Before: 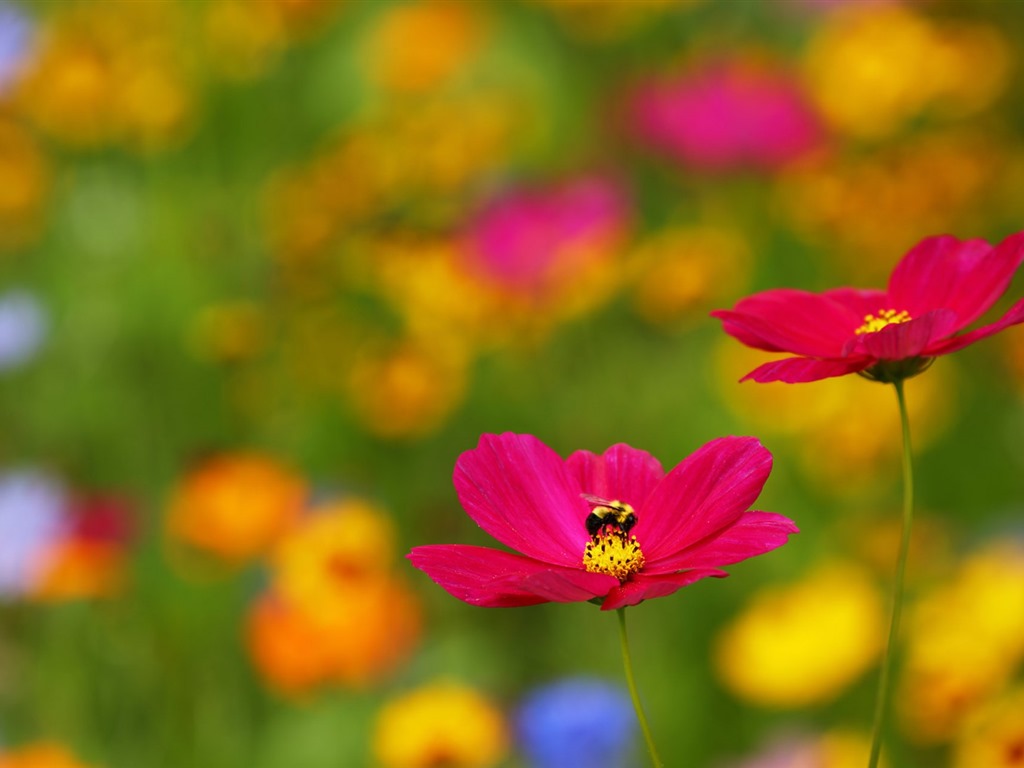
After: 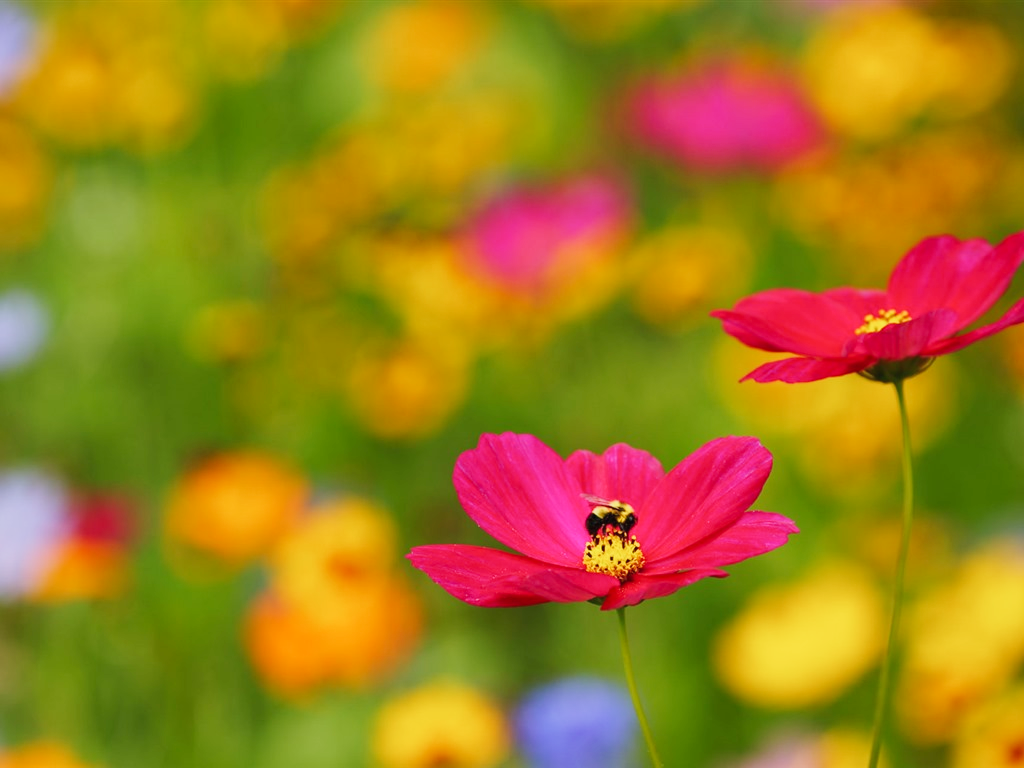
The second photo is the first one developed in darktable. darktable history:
tone curve: curves: ch0 [(0, 0.017) (0.239, 0.277) (0.508, 0.593) (0.826, 0.855) (1, 0.945)]; ch1 [(0, 0) (0.401, 0.42) (0.442, 0.47) (0.492, 0.498) (0.511, 0.504) (0.555, 0.586) (0.681, 0.739) (1, 1)]; ch2 [(0, 0) (0.411, 0.433) (0.5, 0.504) (0.545, 0.574) (1, 1)], preserve colors none
